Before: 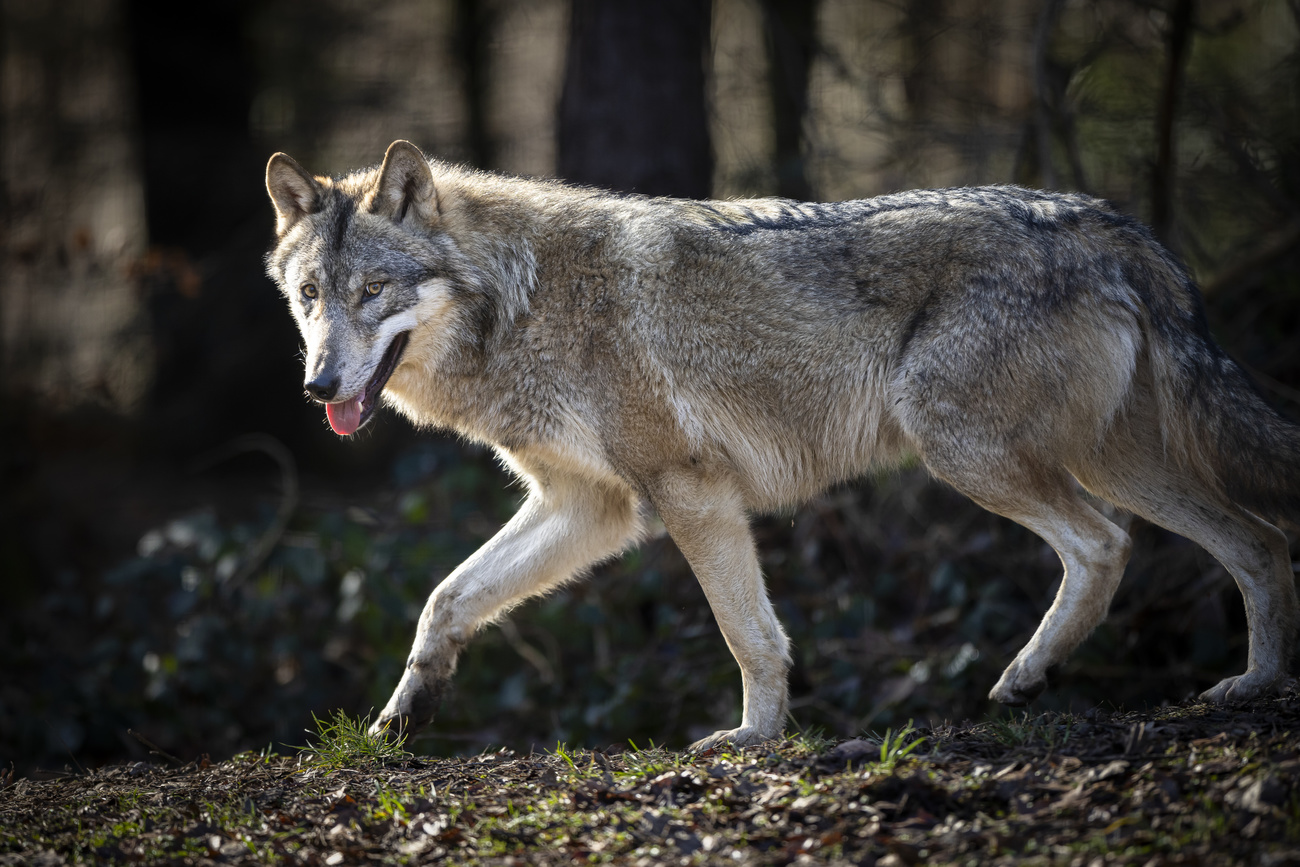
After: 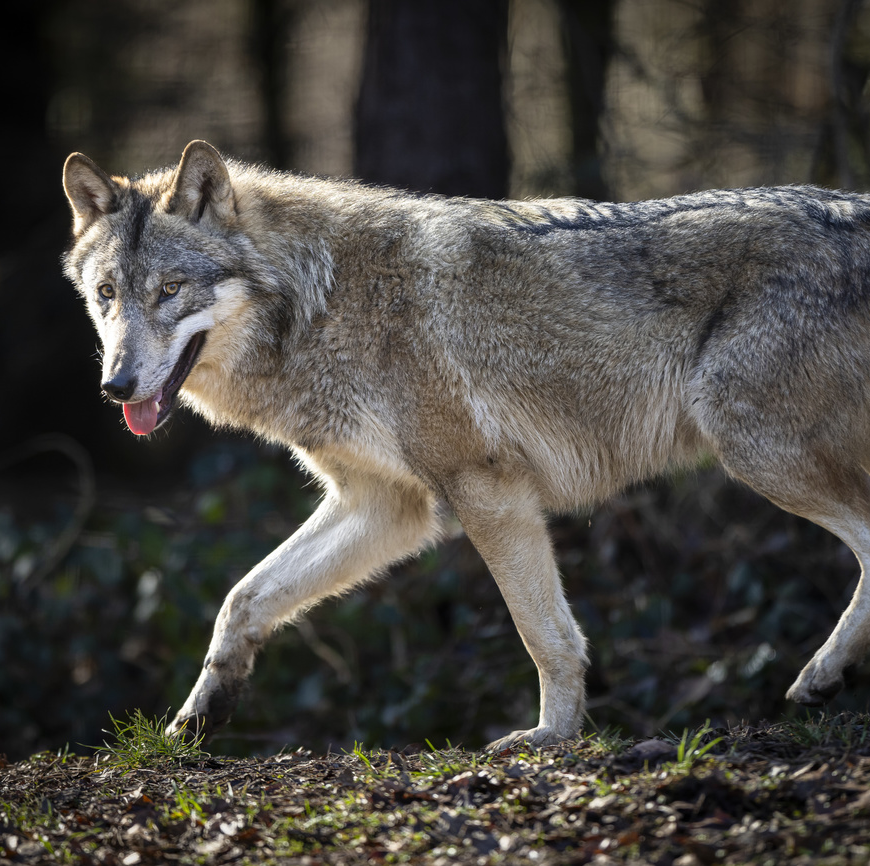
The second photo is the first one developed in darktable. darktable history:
crop and rotate: left 15.73%, right 17.305%
